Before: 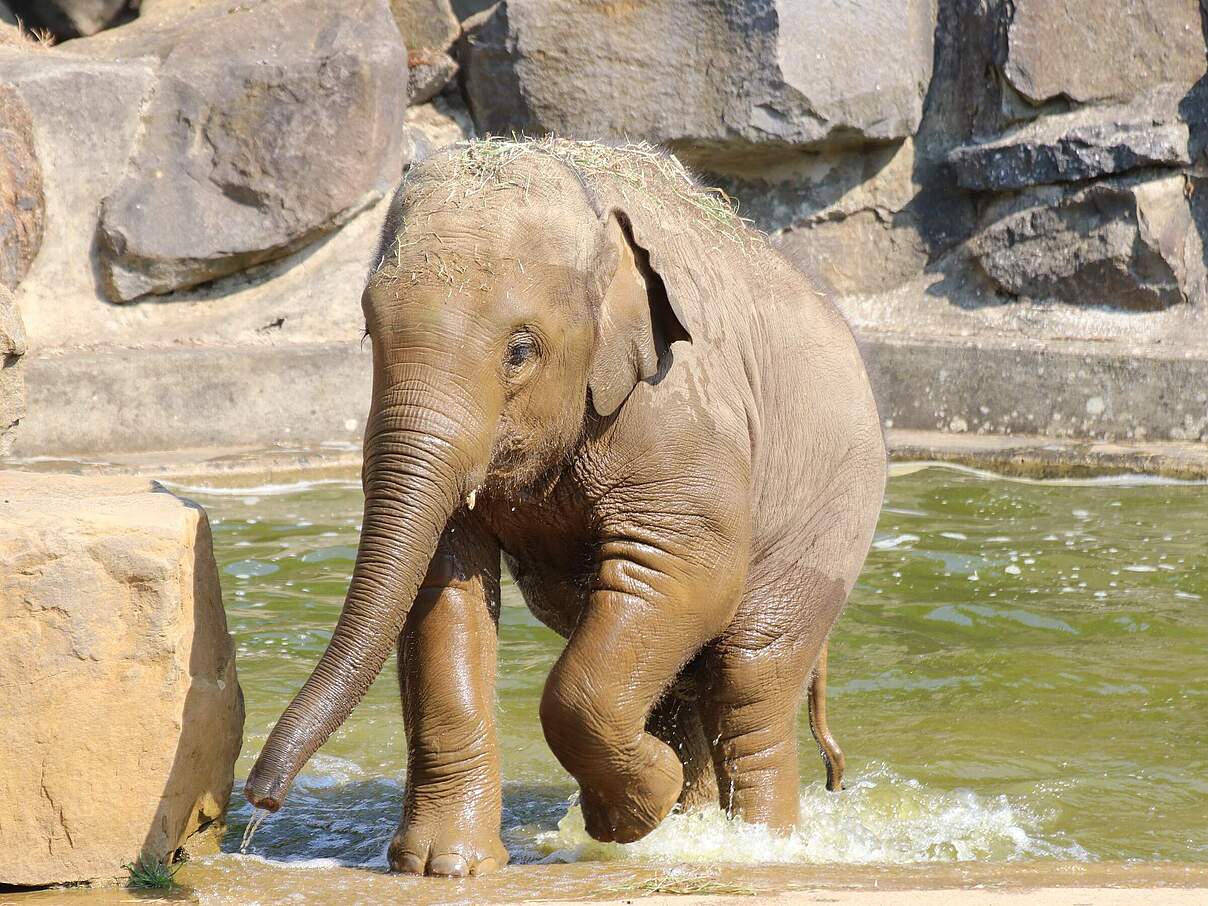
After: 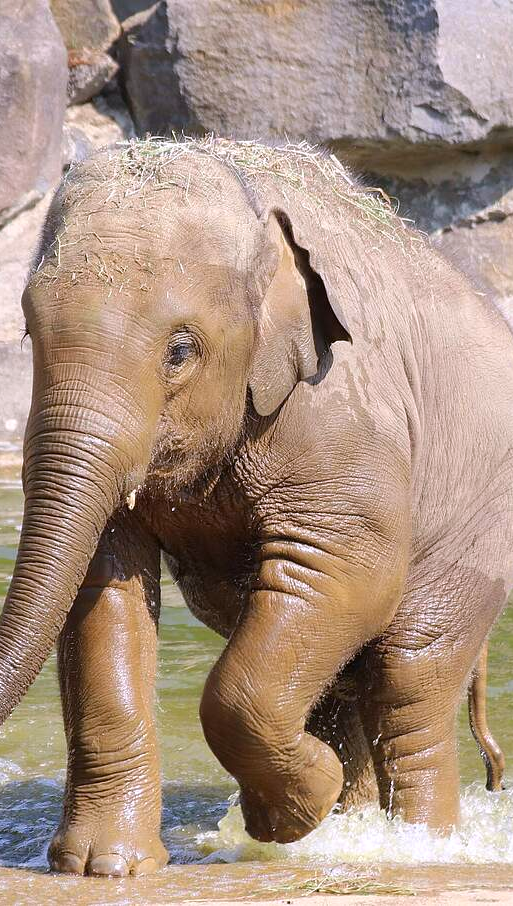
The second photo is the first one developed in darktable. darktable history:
color calibration: output R [1.063, -0.012, -0.003, 0], output B [-0.079, 0.047, 1, 0], illuminant F (fluorescent), F source F9 (Cool White Deluxe 4150 K) – high CRI, x 0.375, y 0.373, temperature 4159.9 K
crop: left 28.163%, right 29.33%
